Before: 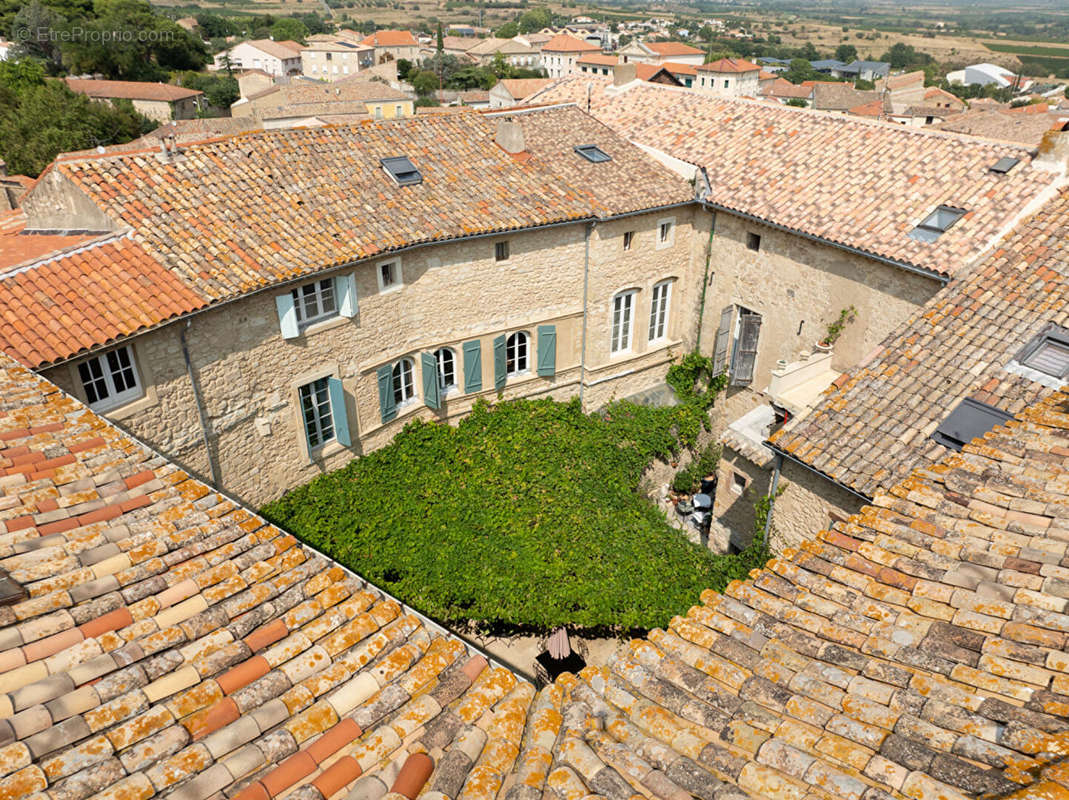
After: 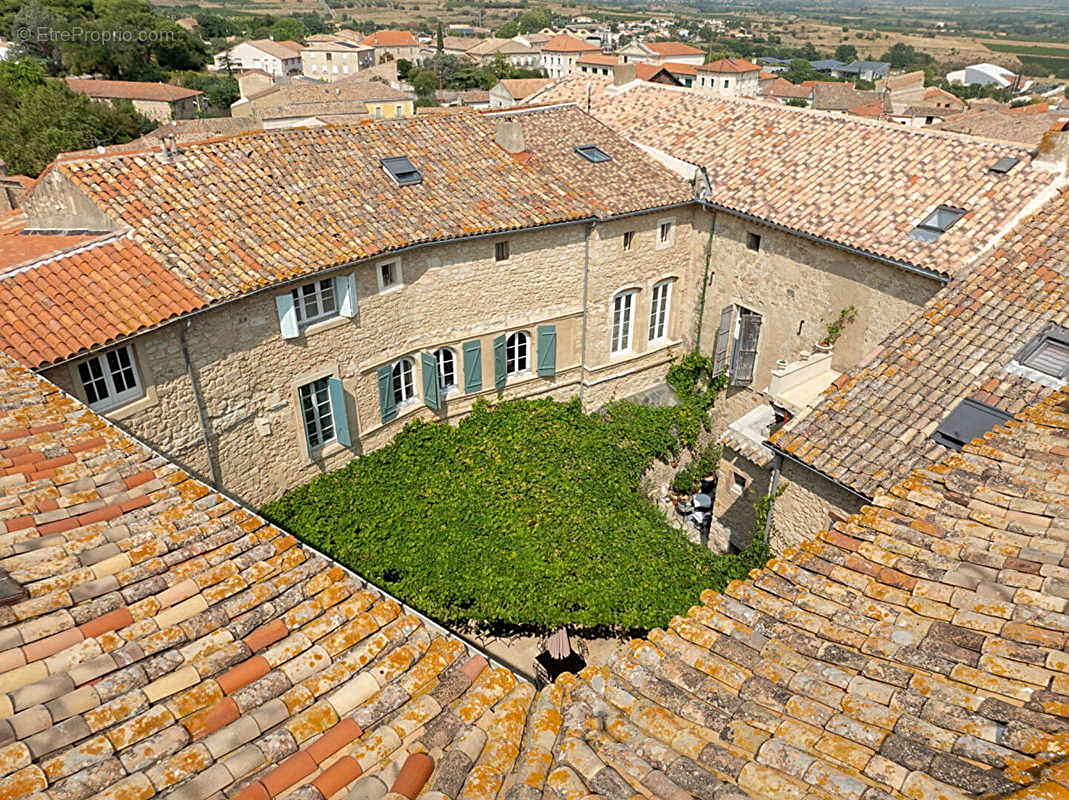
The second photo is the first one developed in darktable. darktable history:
sharpen: on, module defaults
shadows and highlights: on, module defaults
local contrast: highlights 103%, shadows 98%, detail 119%, midtone range 0.2
